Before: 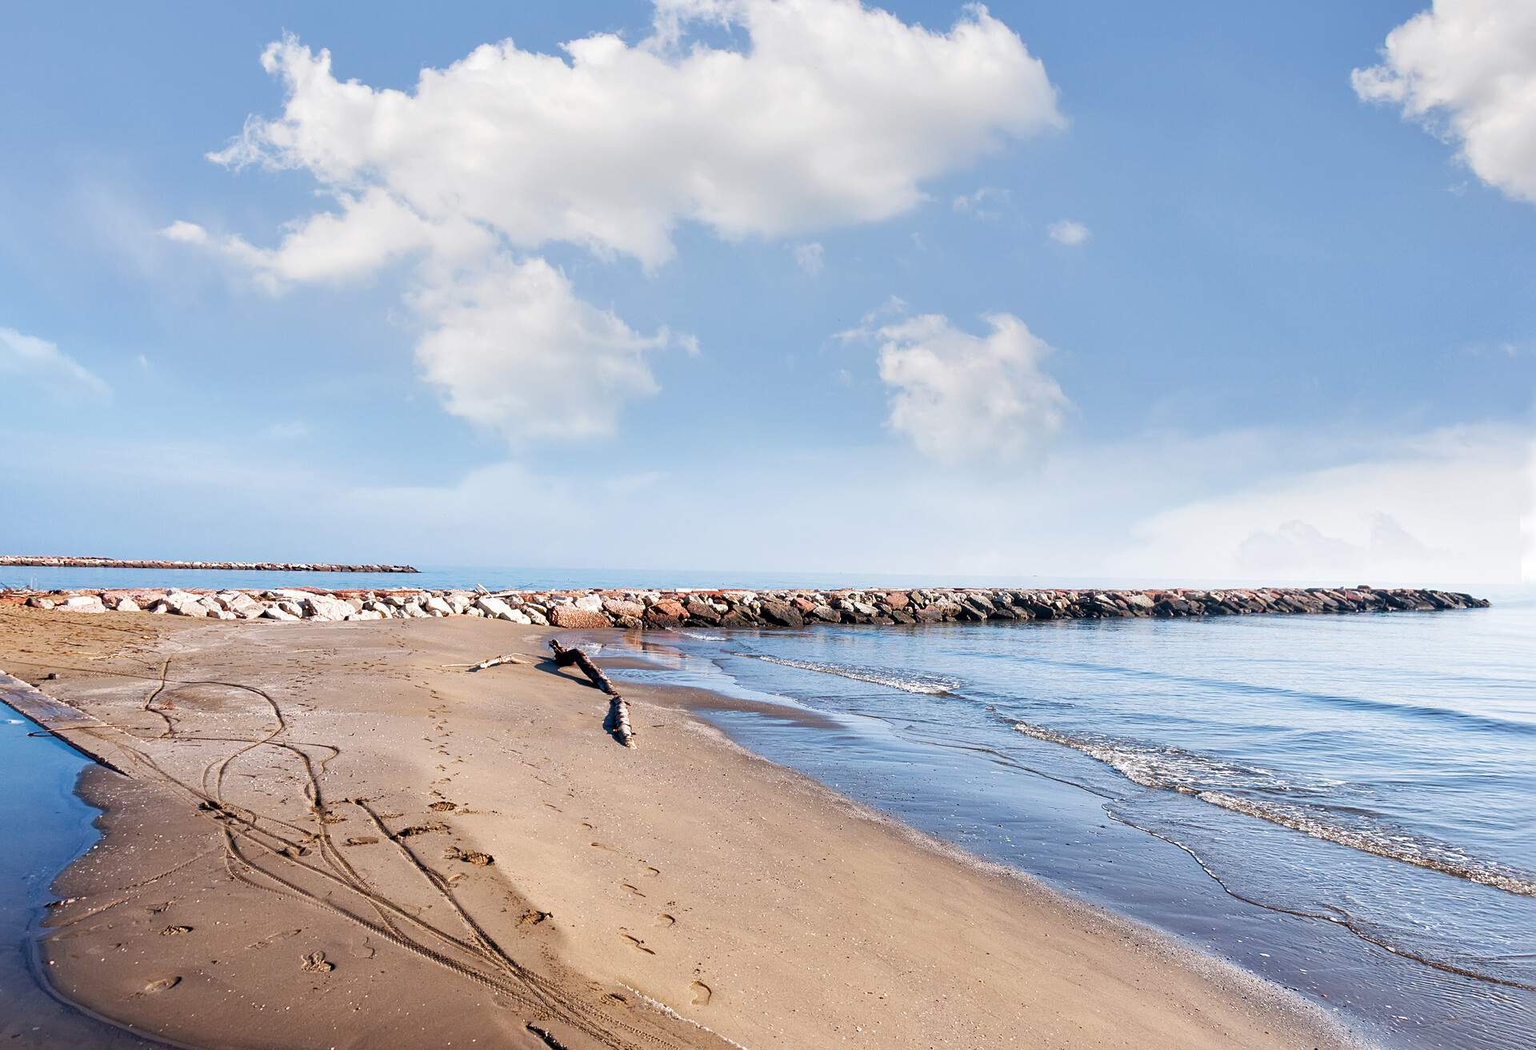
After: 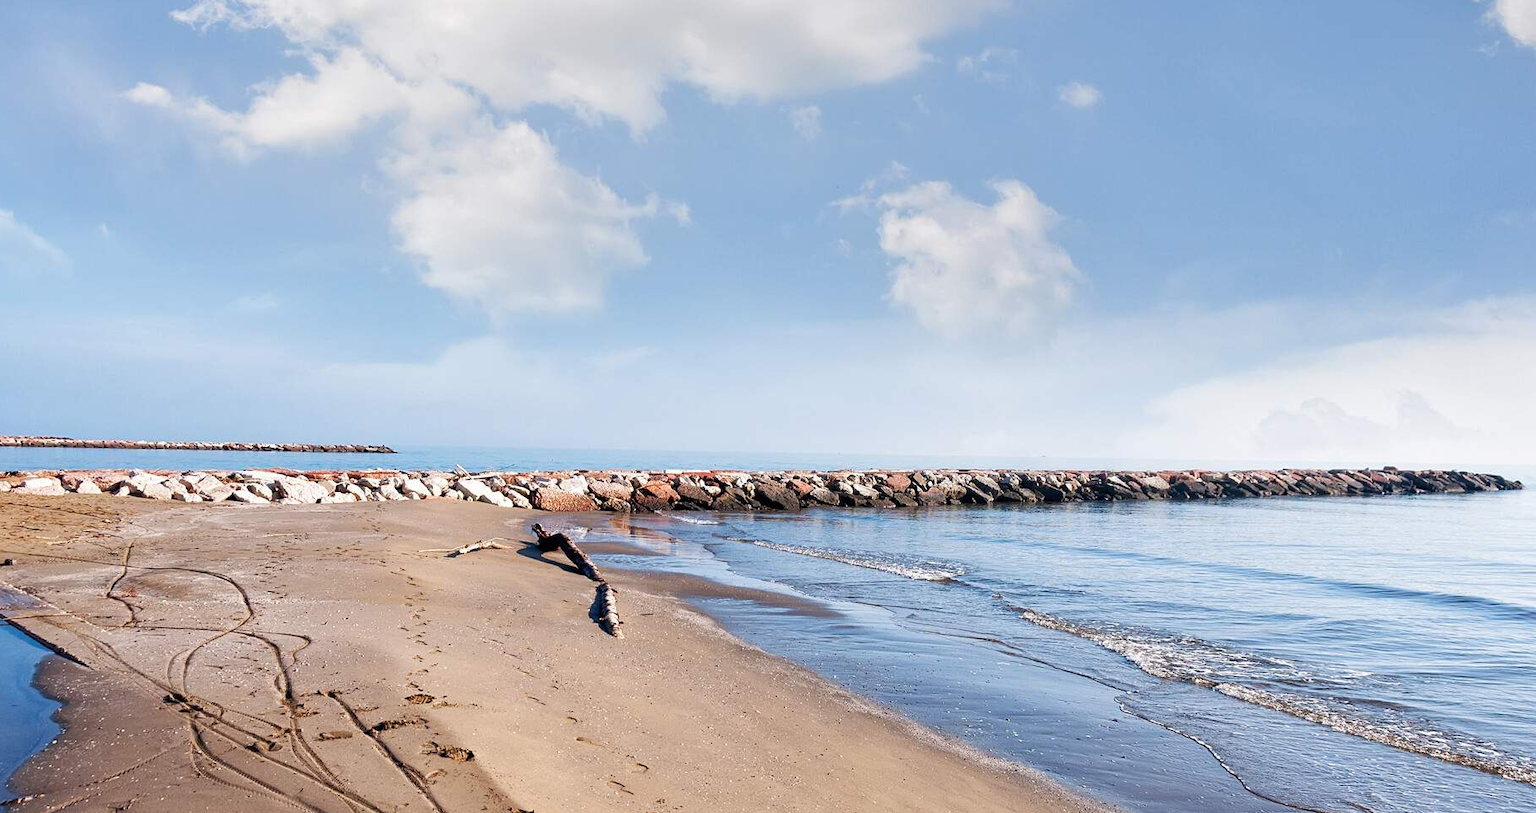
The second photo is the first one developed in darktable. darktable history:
crop and rotate: left 2.897%, top 13.702%, right 2.135%, bottom 12.674%
